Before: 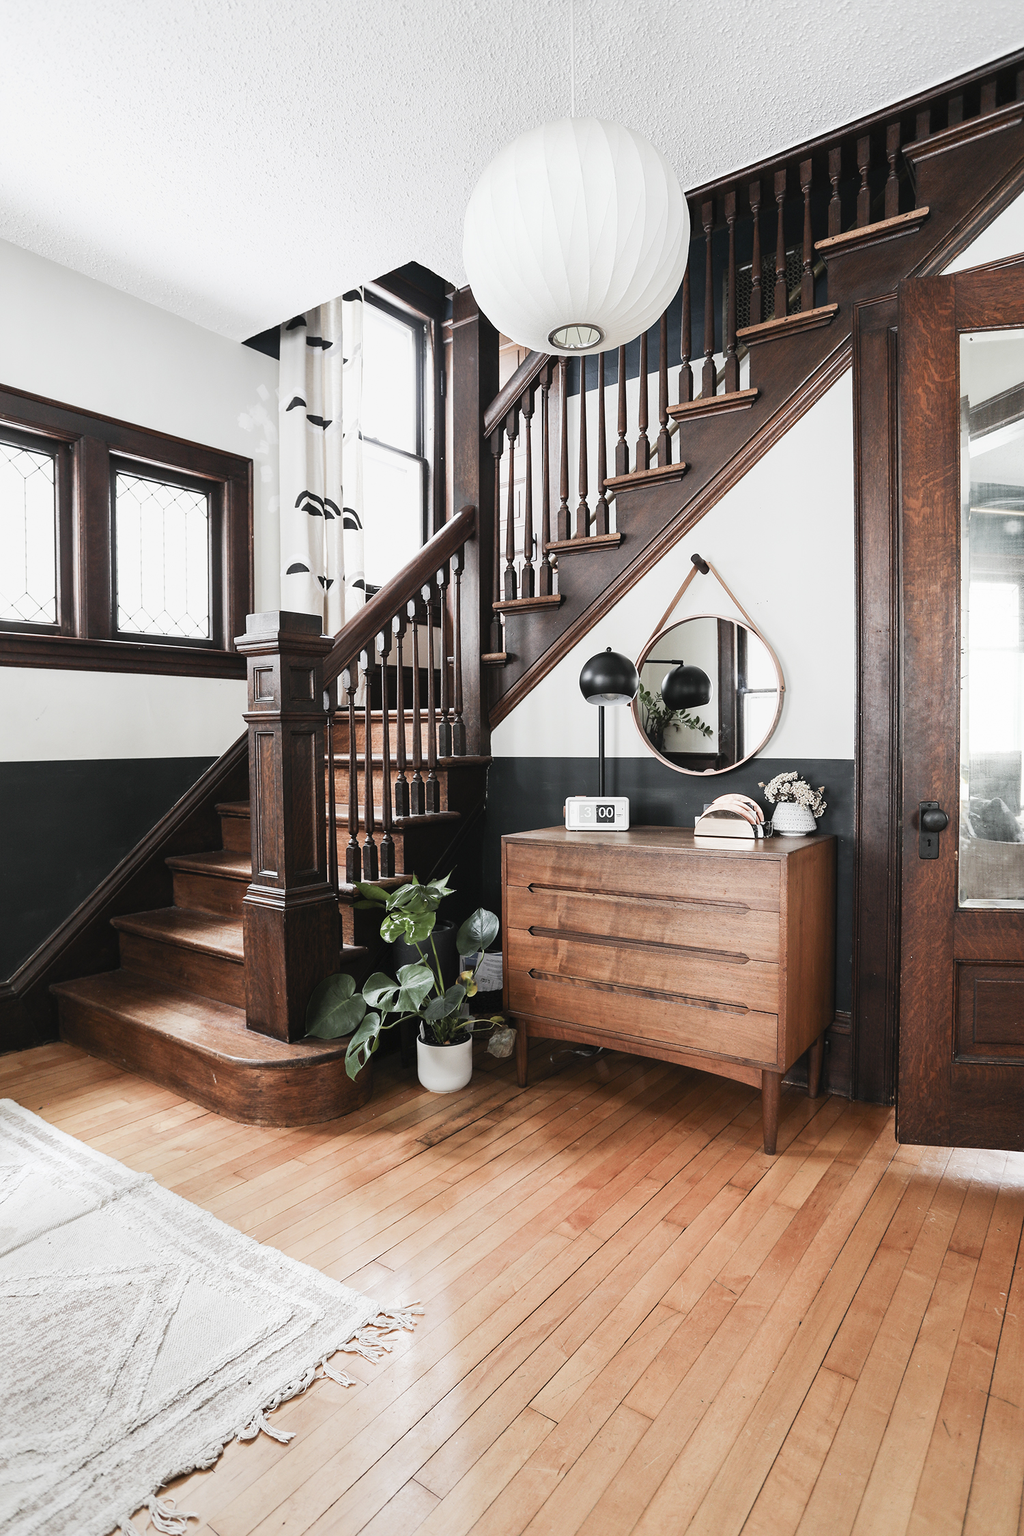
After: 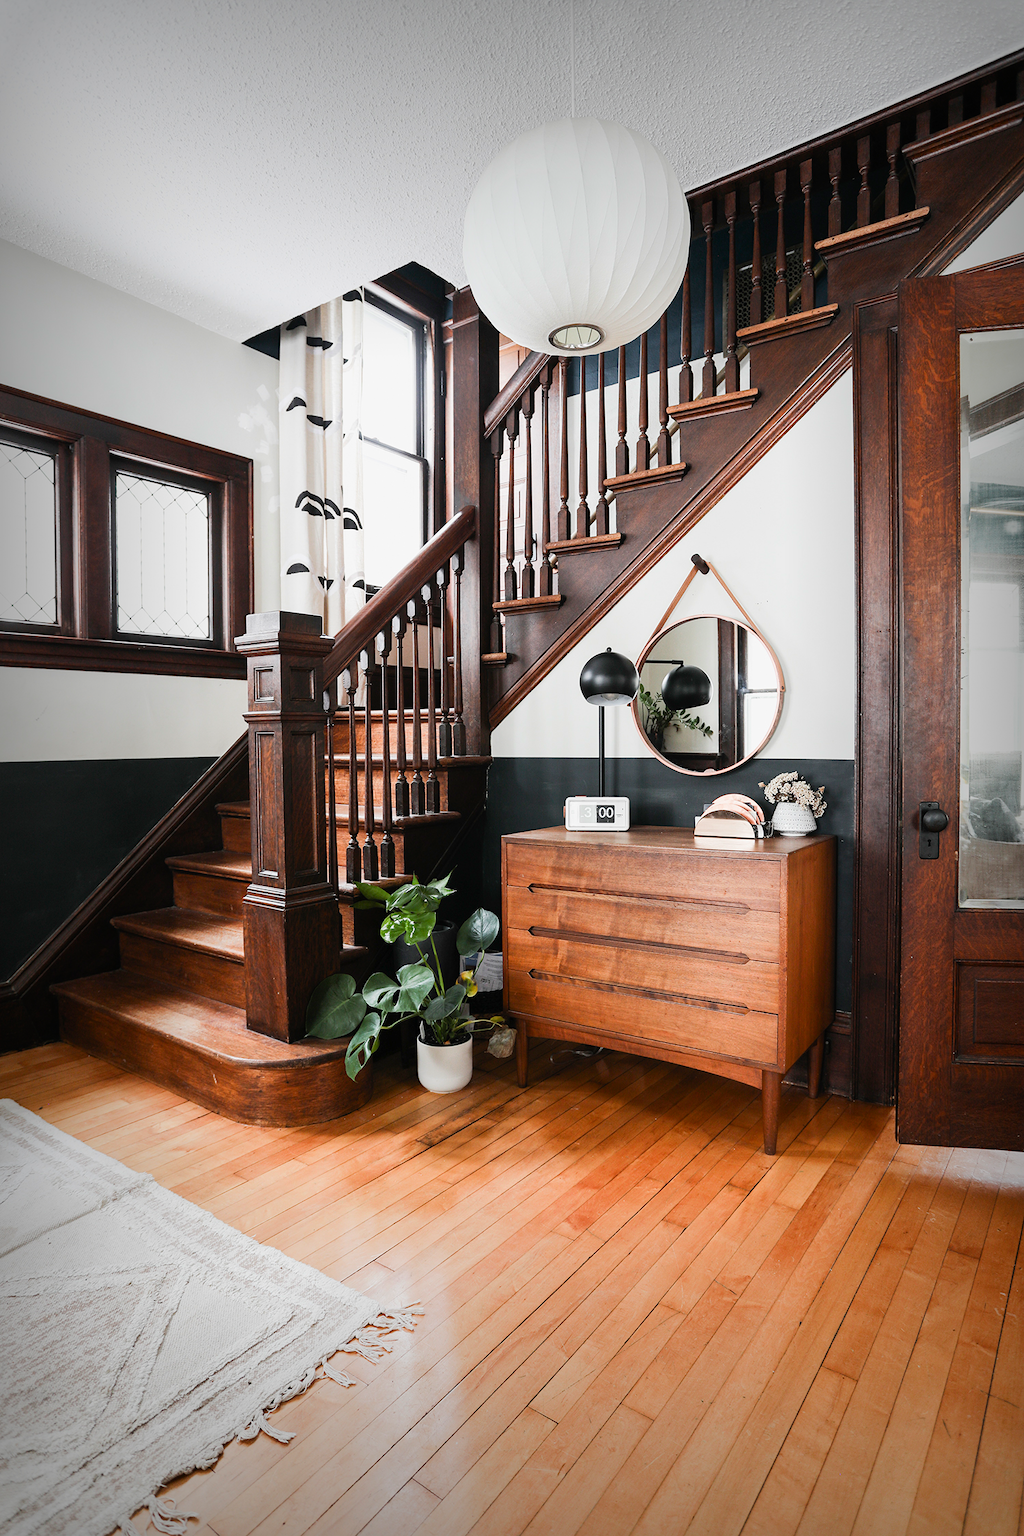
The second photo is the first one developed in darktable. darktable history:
vignetting: fall-off start 53.2%, brightness -0.594, saturation 0, automatic ratio true, width/height ratio 1.313, shape 0.22, unbound false
color balance rgb: perceptual saturation grading › global saturation 25%, global vibrance 20%
